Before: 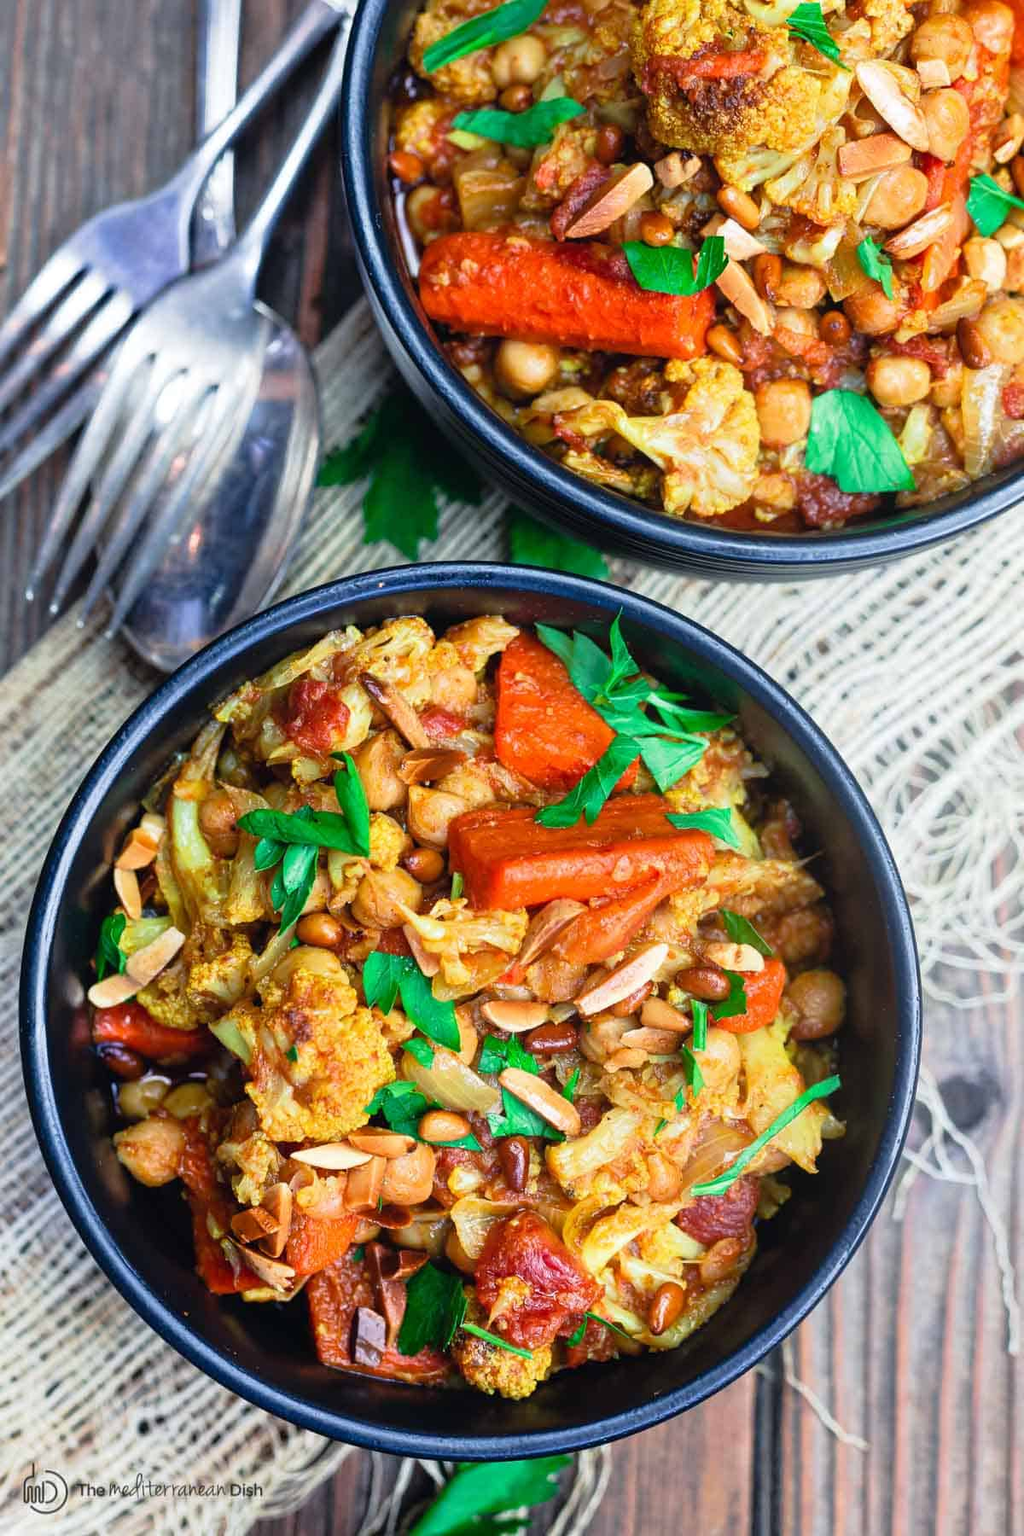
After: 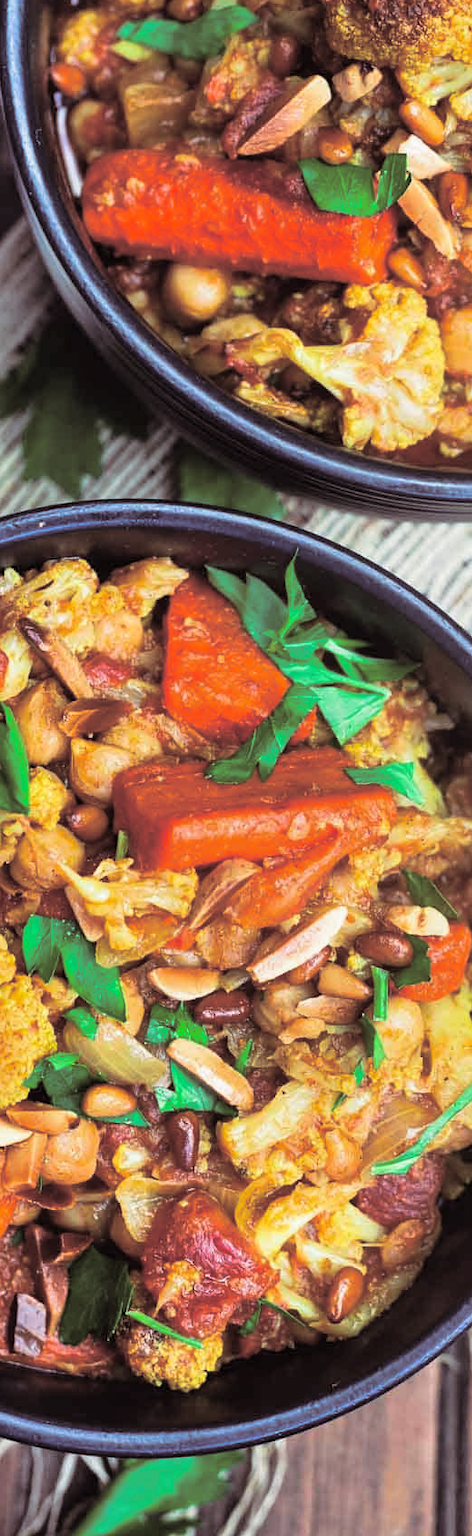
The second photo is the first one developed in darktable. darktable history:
split-toning: shadows › saturation 0.24, highlights › hue 54°, highlights › saturation 0.24
crop: left 33.452%, top 6.025%, right 23.155%
shadows and highlights: soften with gaussian
